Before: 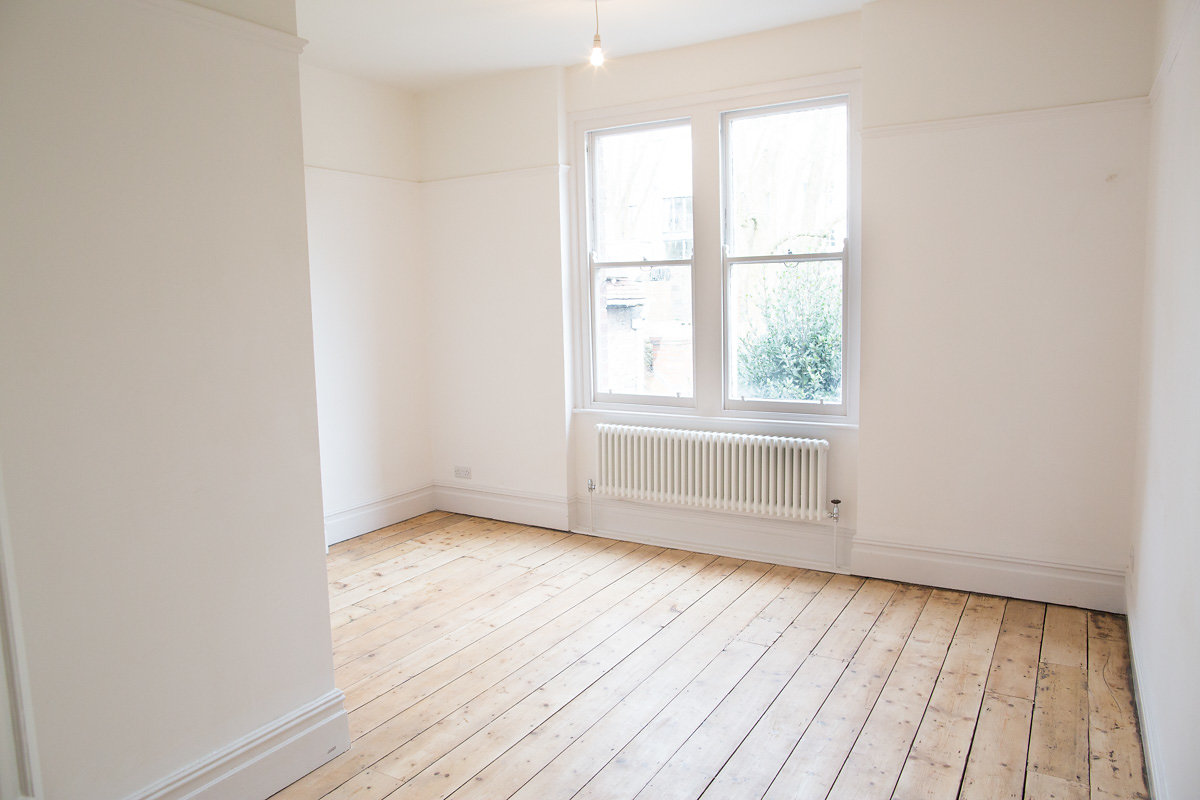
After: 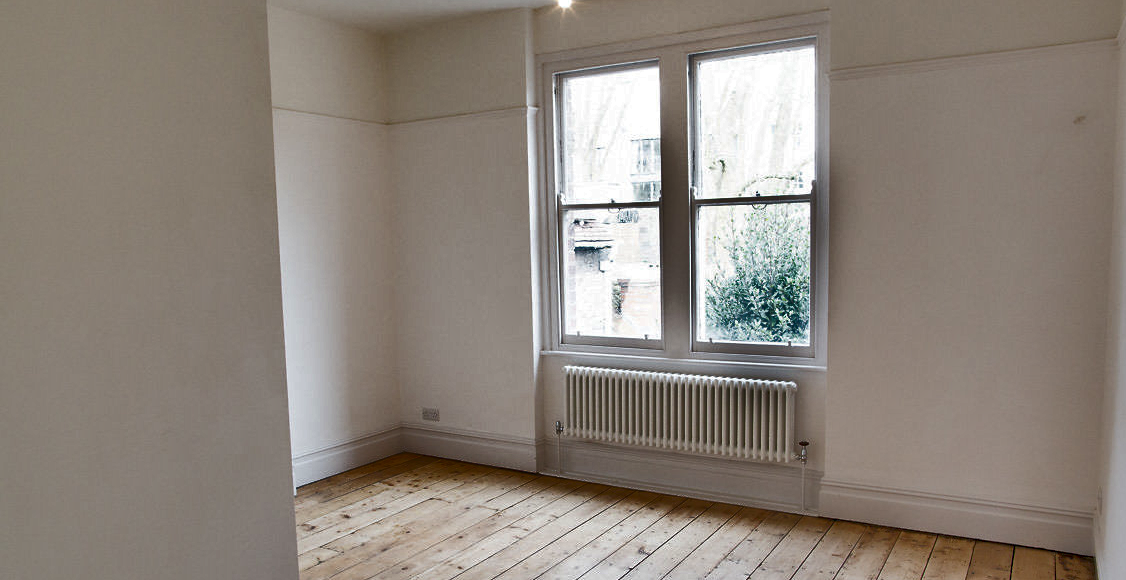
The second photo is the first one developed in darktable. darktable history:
shadows and highlights: shadows 20.91, highlights -82.73, soften with gaussian
exposure: black level correction 0.012, compensate highlight preservation false
crop: left 2.737%, top 7.287%, right 3.421%, bottom 20.179%
